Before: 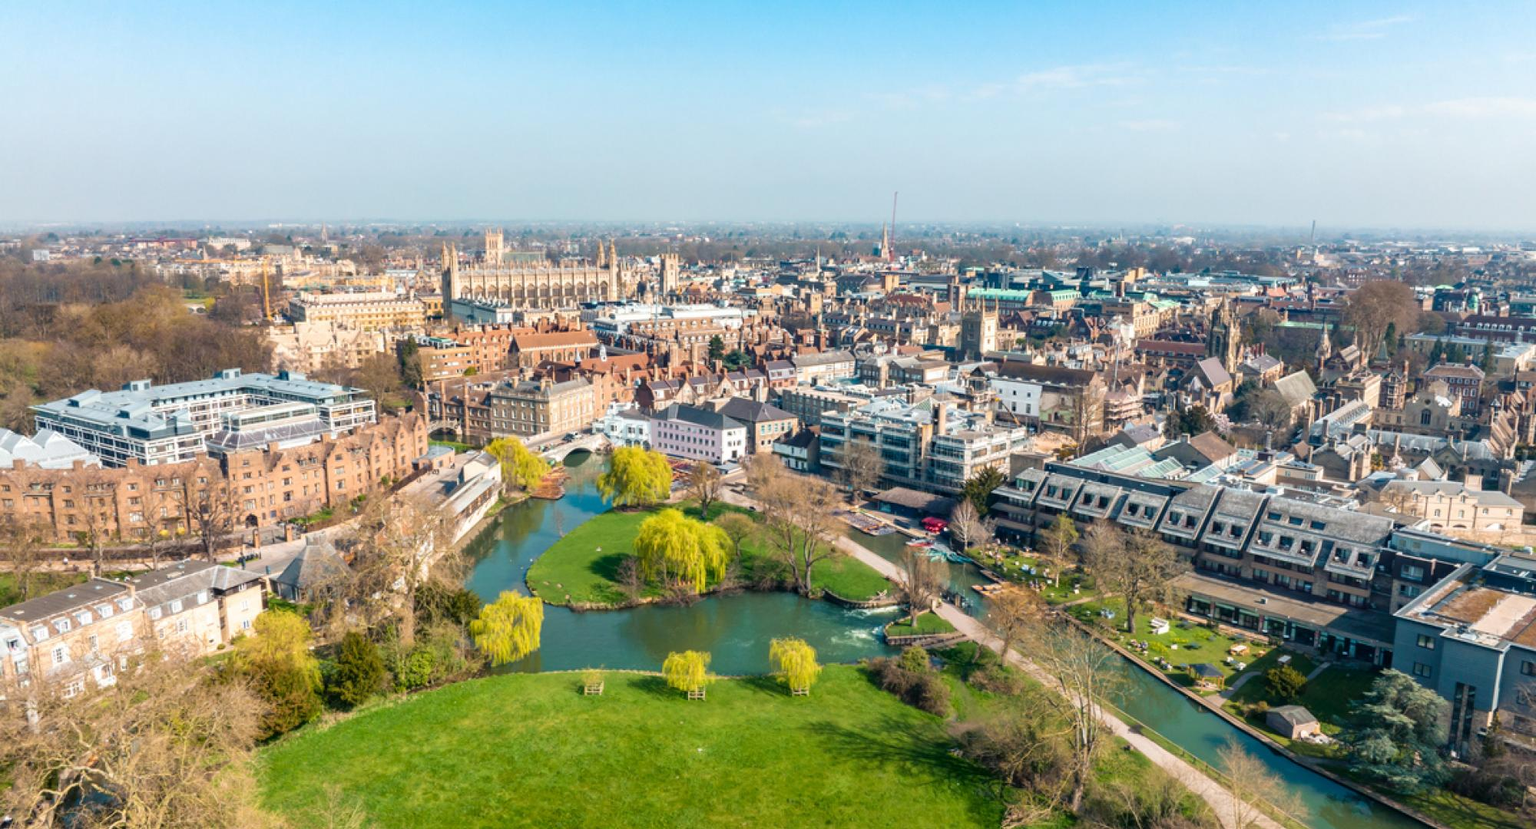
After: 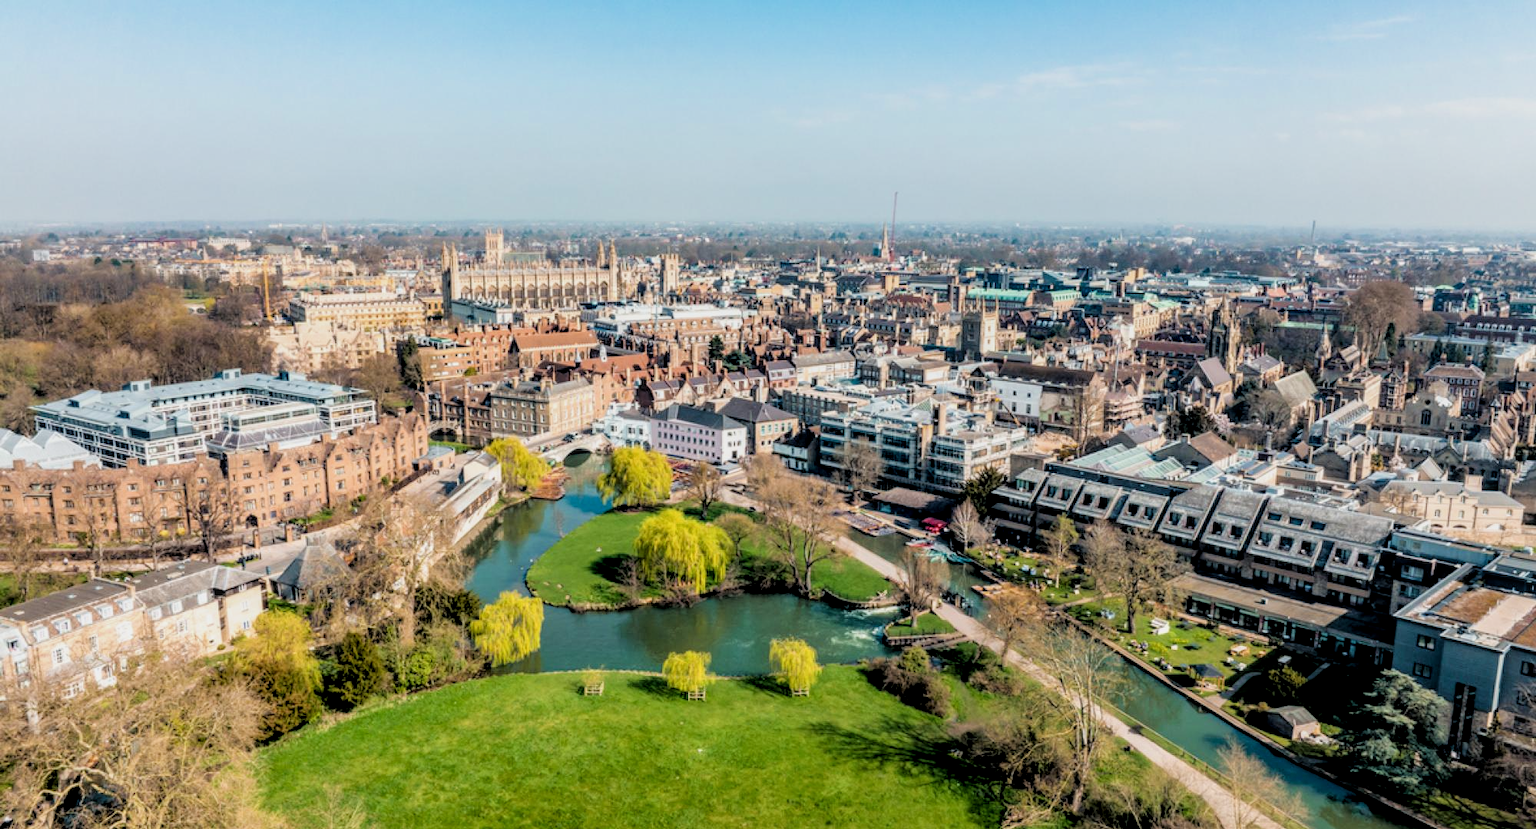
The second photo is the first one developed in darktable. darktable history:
local contrast: on, module defaults
filmic rgb: black relative exposure -3.31 EV, white relative exposure 3.45 EV, hardness 2.36, contrast 1.103
